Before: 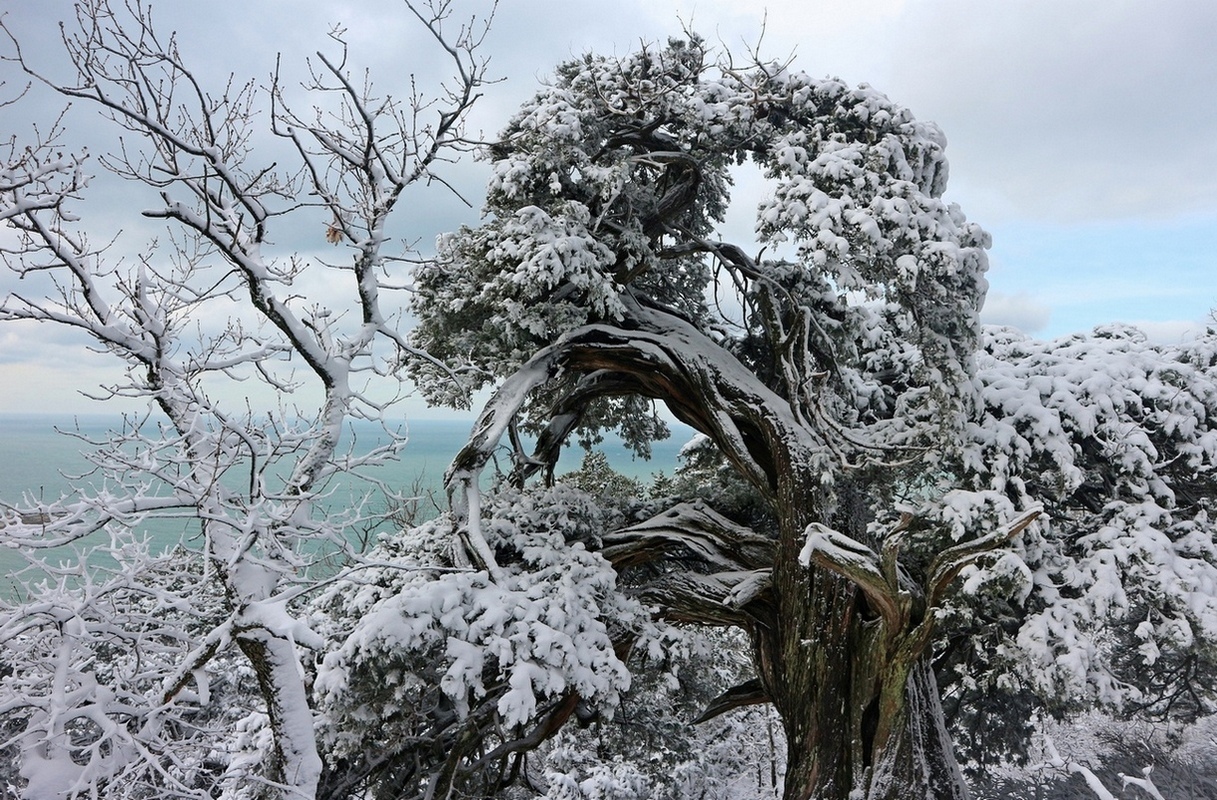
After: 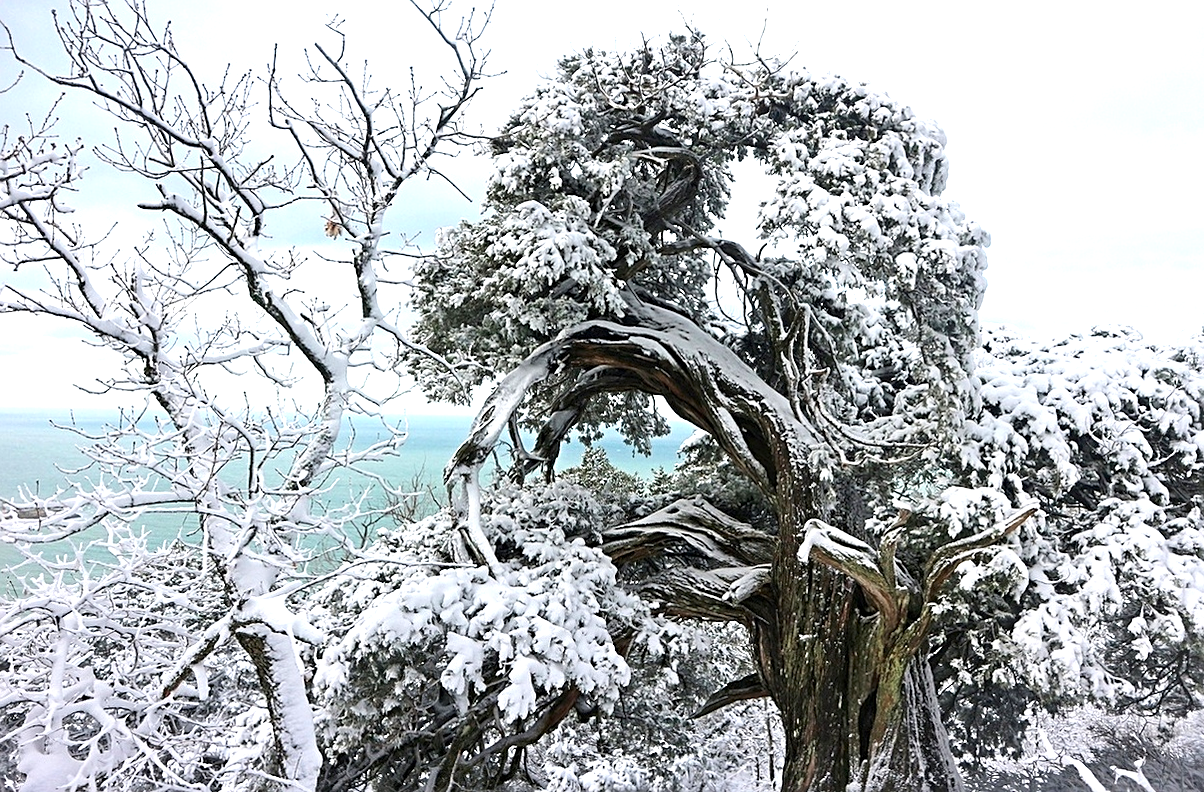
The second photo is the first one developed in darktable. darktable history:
exposure: exposure 0.943 EV, compensate highlight preservation false
rotate and perspective: rotation 0.174°, lens shift (vertical) 0.013, lens shift (horizontal) 0.019, shear 0.001, automatic cropping original format, crop left 0.007, crop right 0.991, crop top 0.016, crop bottom 0.997
sharpen: on, module defaults
